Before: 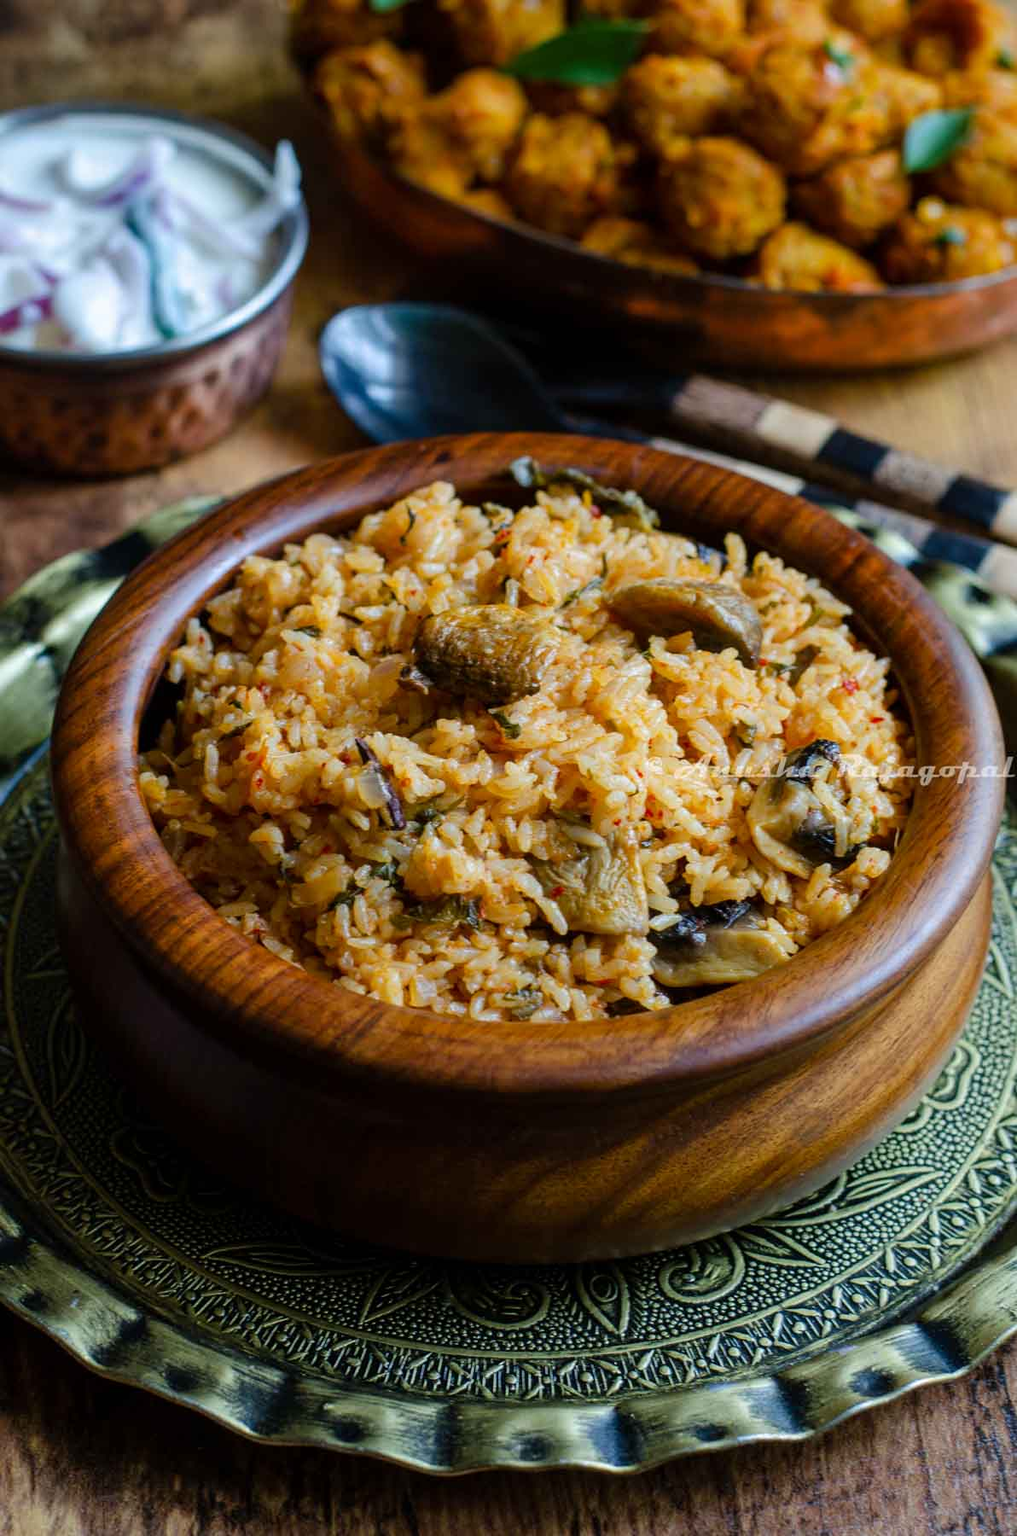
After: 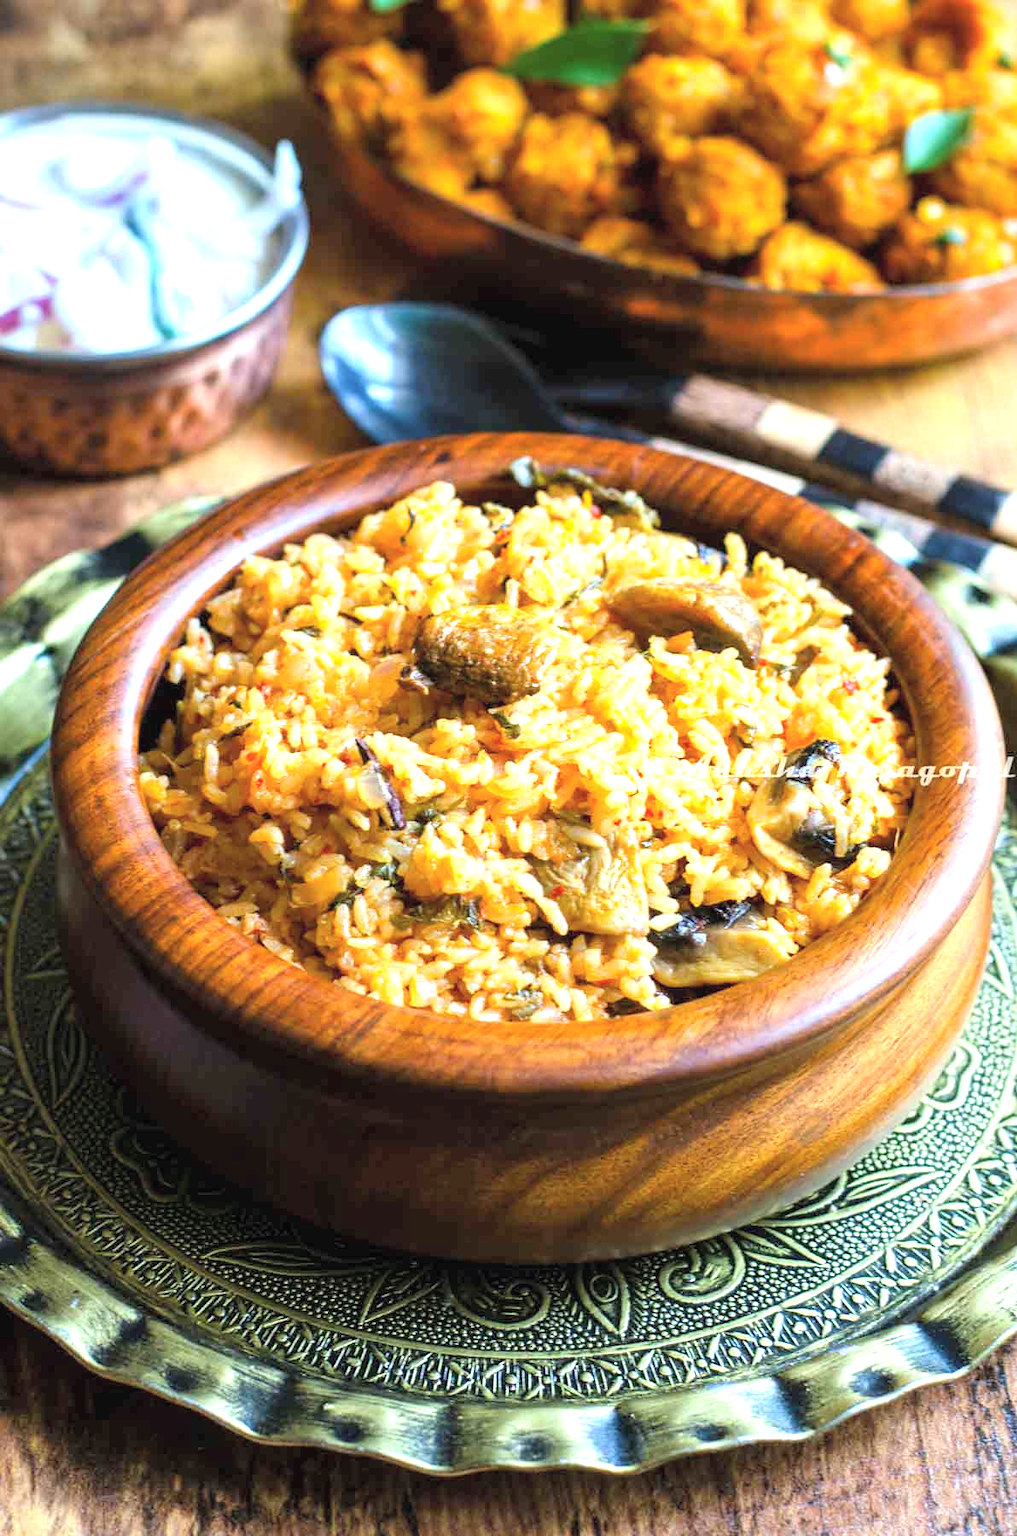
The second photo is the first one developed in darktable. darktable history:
exposure: black level correction 0, exposure 1.442 EV, compensate highlight preservation false
contrast brightness saturation: brightness 0.155
